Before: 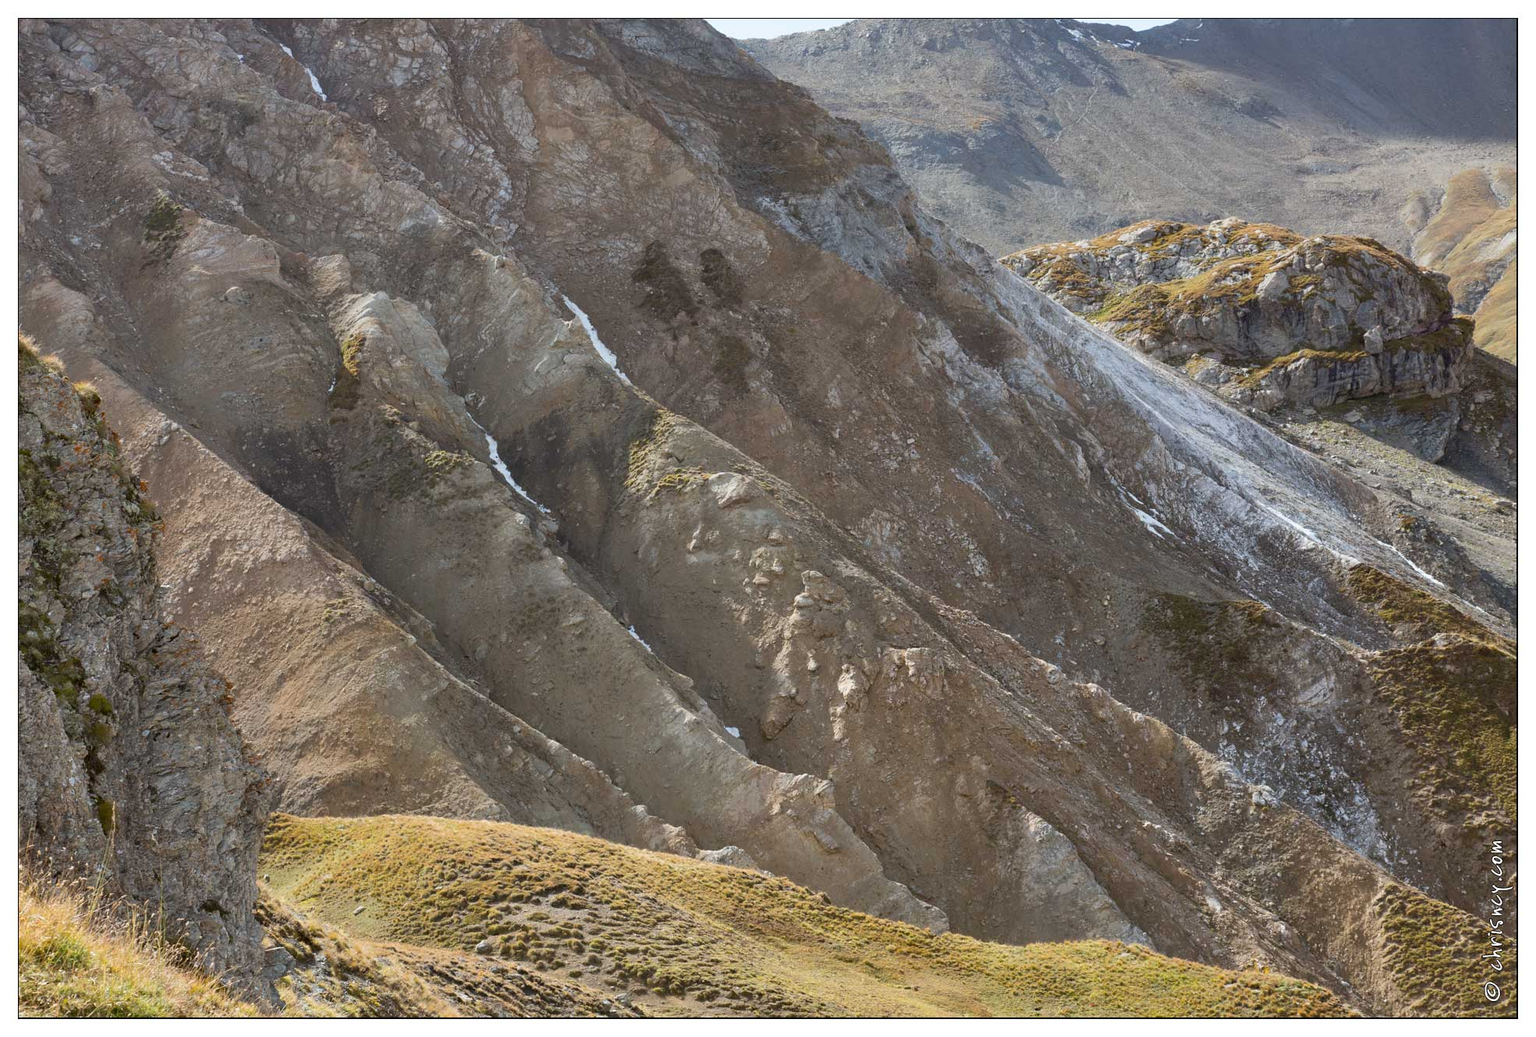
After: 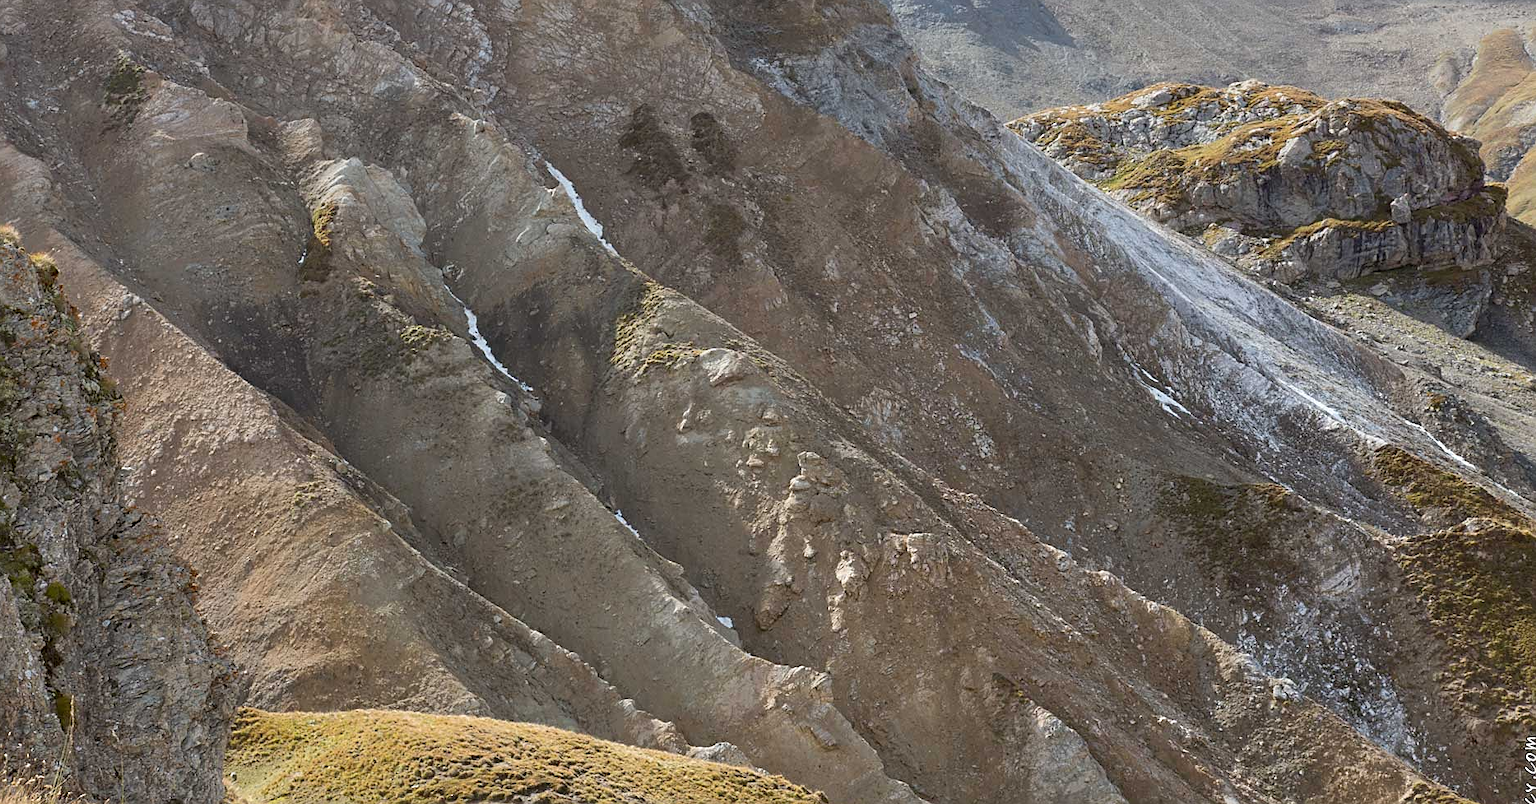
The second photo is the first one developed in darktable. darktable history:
crop and rotate: left 2.966%, top 13.727%, right 2.206%, bottom 12.627%
sharpen: on, module defaults
